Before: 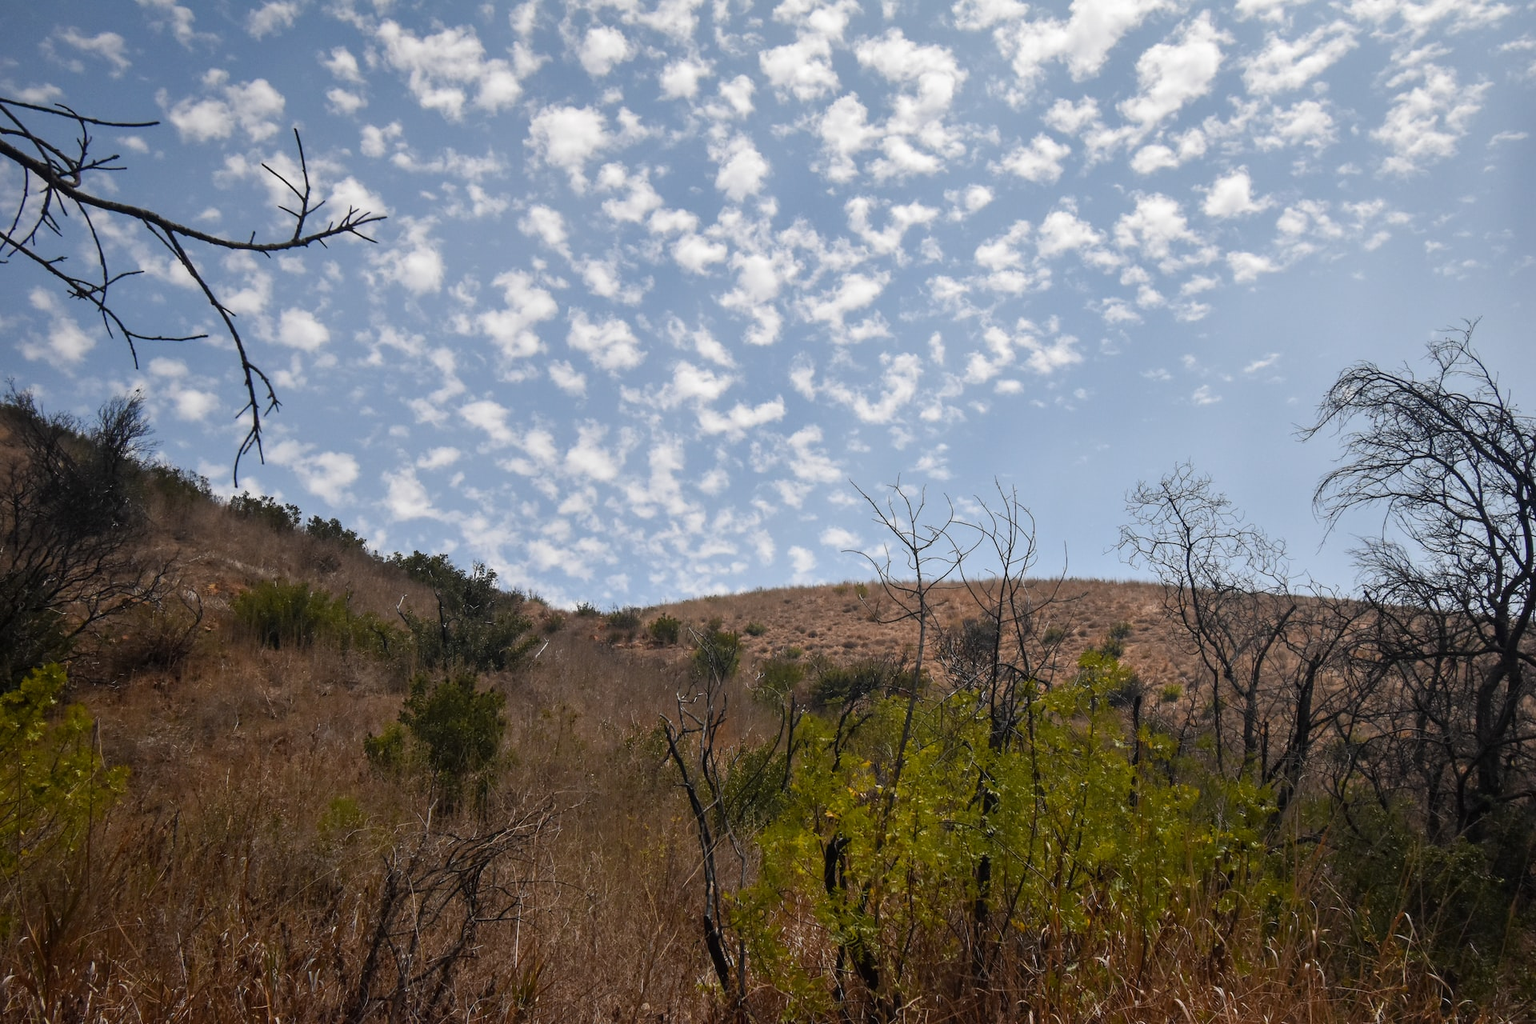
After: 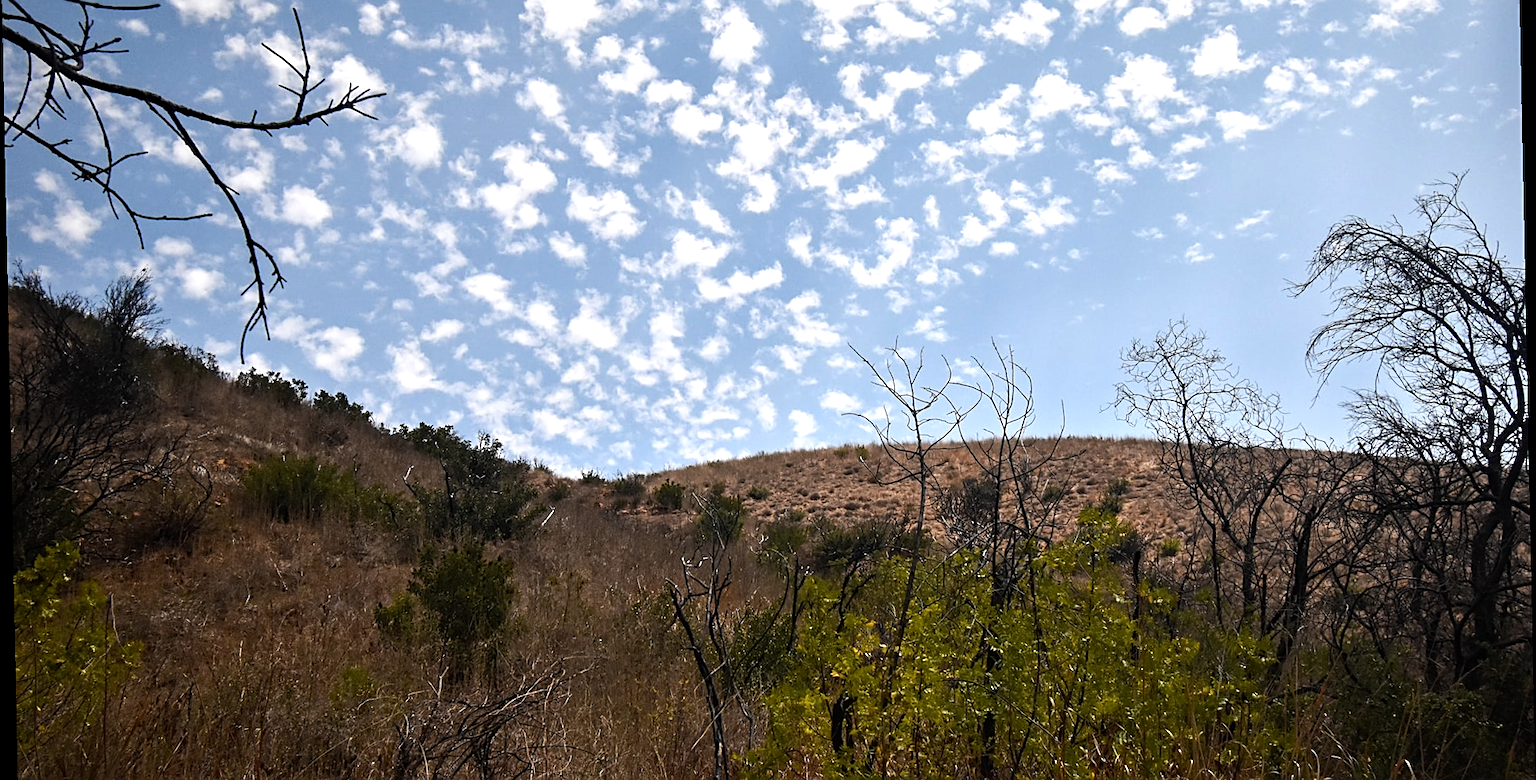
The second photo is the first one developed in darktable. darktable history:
rotate and perspective: rotation -1.17°, automatic cropping off
haze removal: compatibility mode true, adaptive false
tone equalizer: -8 EV -0.75 EV, -7 EV -0.7 EV, -6 EV -0.6 EV, -5 EV -0.4 EV, -3 EV 0.4 EV, -2 EV 0.6 EV, -1 EV 0.7 EV, +0 EV 0.75 EV, edges refinement/feathering 500, mask exposure compensation -1.57 EV, preserve details no
crop: top 13.819%, bottom 11.169%
sharpen: on, module defaults
